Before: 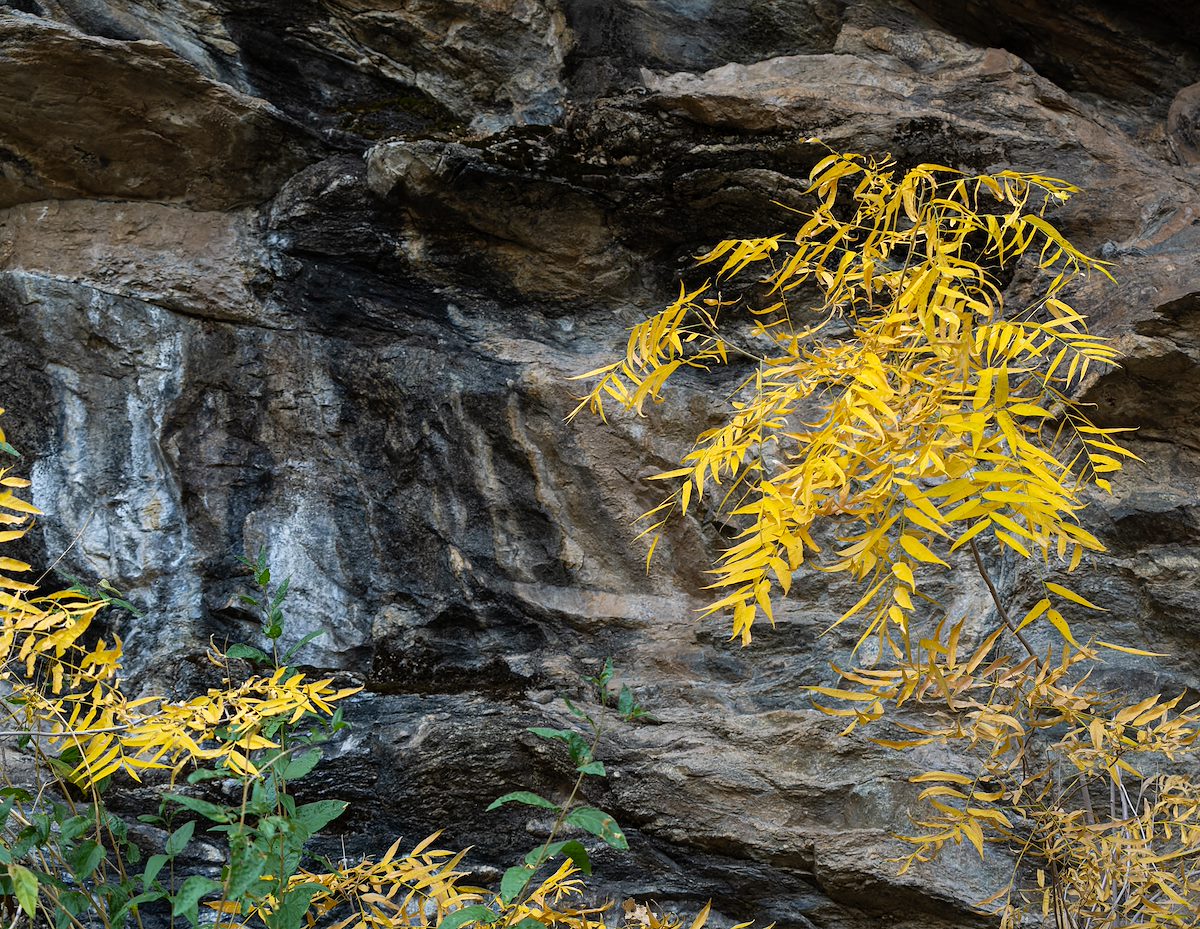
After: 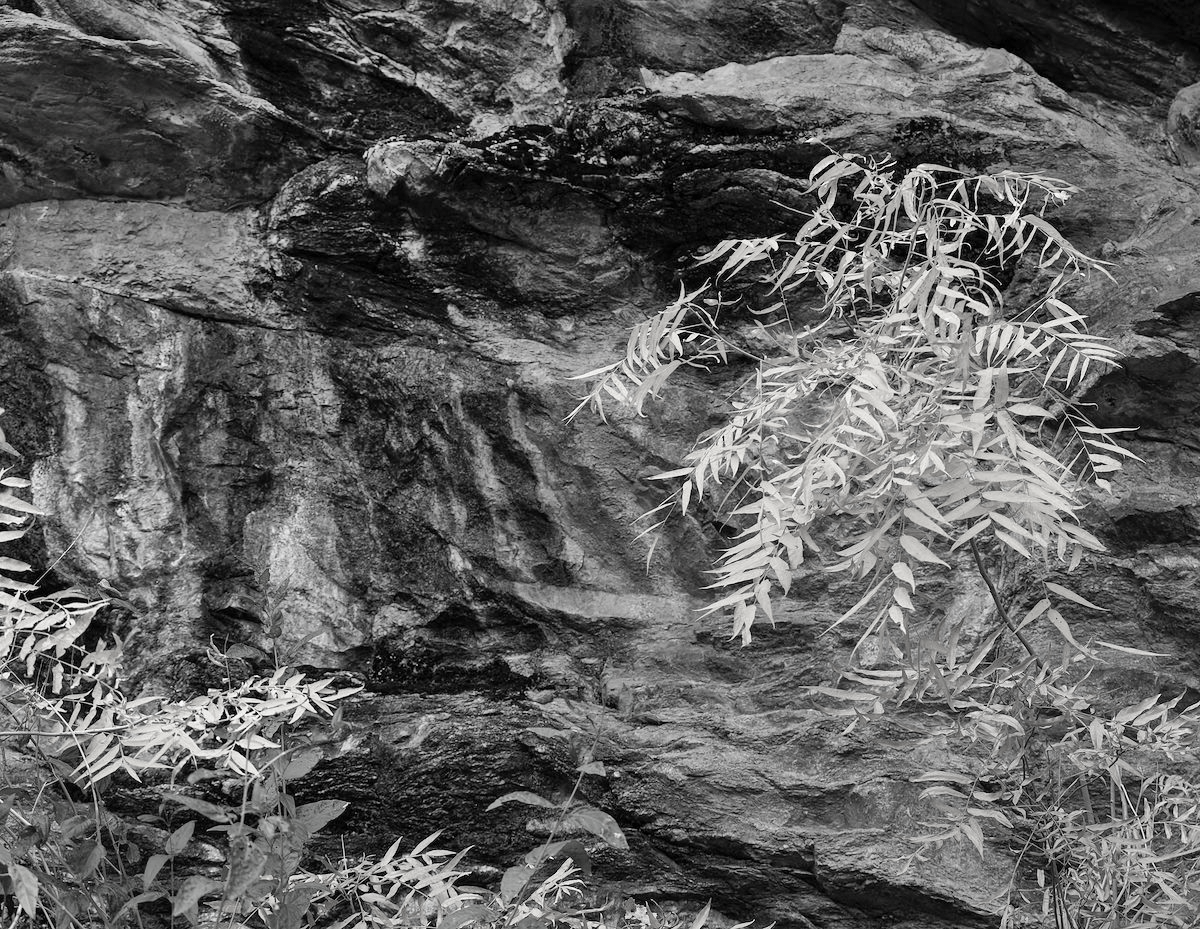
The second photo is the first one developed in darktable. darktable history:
shadows and highlights: shadows 58.84, highlights -60.53, soften with gaussian
contrast brightness saturation: saturation -0.981
